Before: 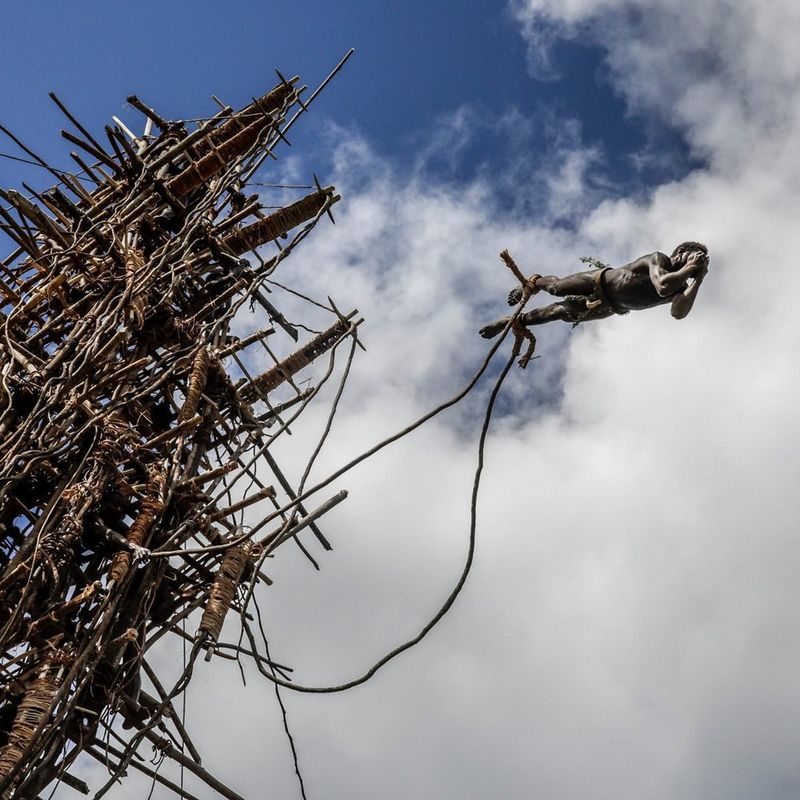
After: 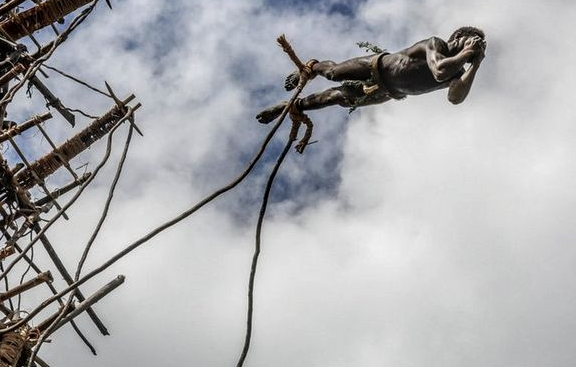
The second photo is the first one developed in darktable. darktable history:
local contrast: on, module defaults
white balance: emerald 1
crop and rotate: left 27.938%, top 27.046%, bottom 27.046%
